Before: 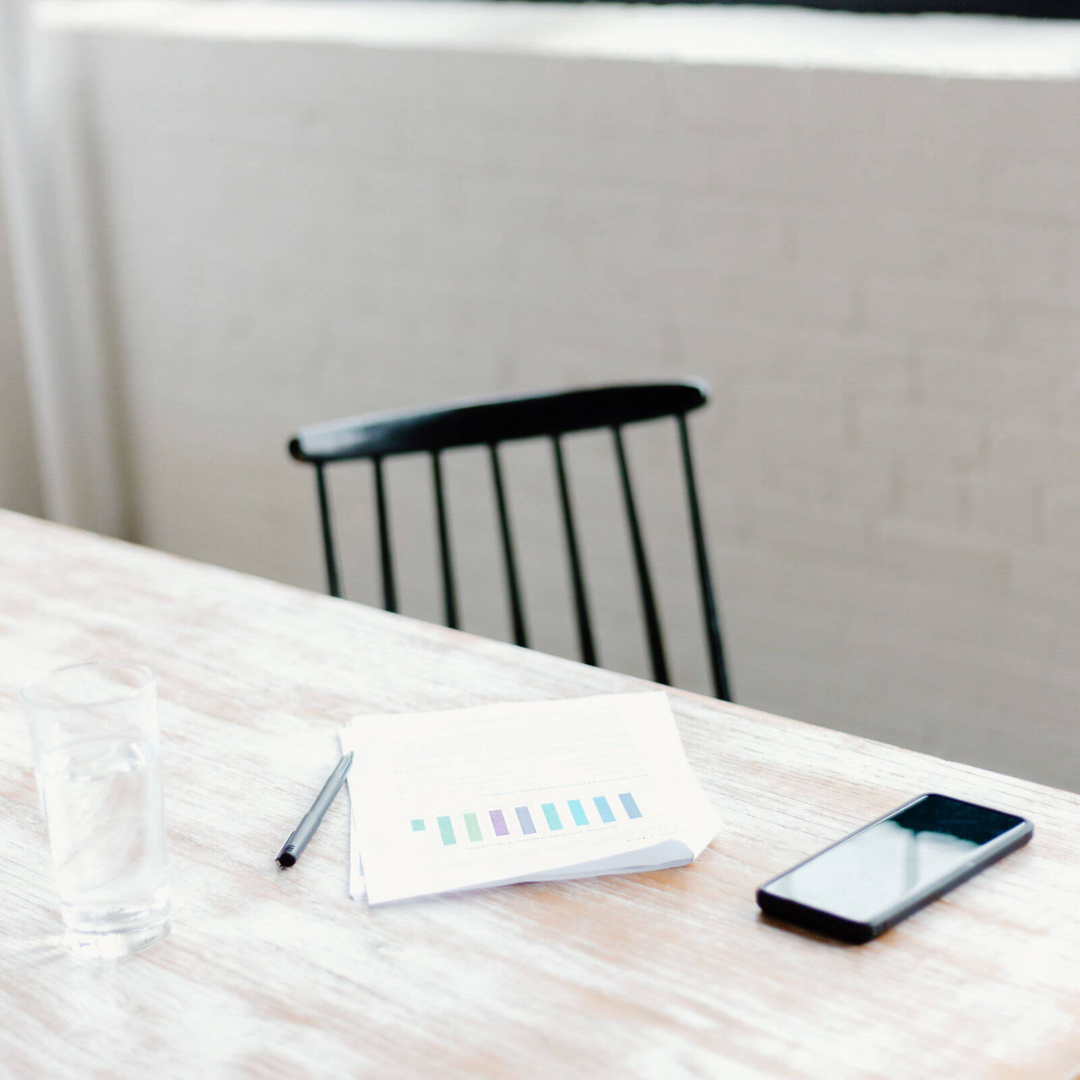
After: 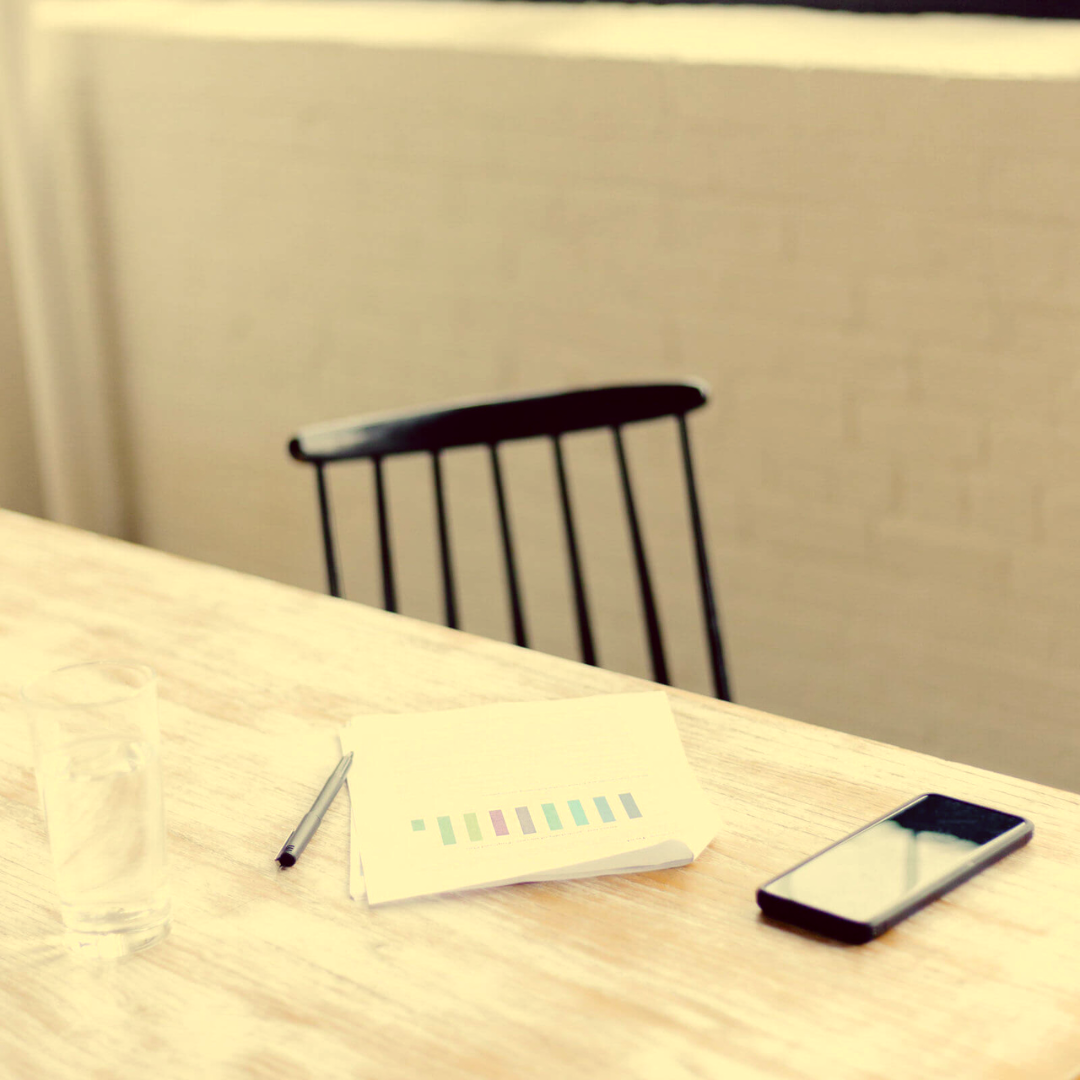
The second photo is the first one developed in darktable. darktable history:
color correction: highlights a* -0.482, highlights b* 40, shadows a* 9.8, shadows b* -0.161
color calibration: illuminant as shot in camera, x 0.358, y 0.373, temperature 4628.91 K
